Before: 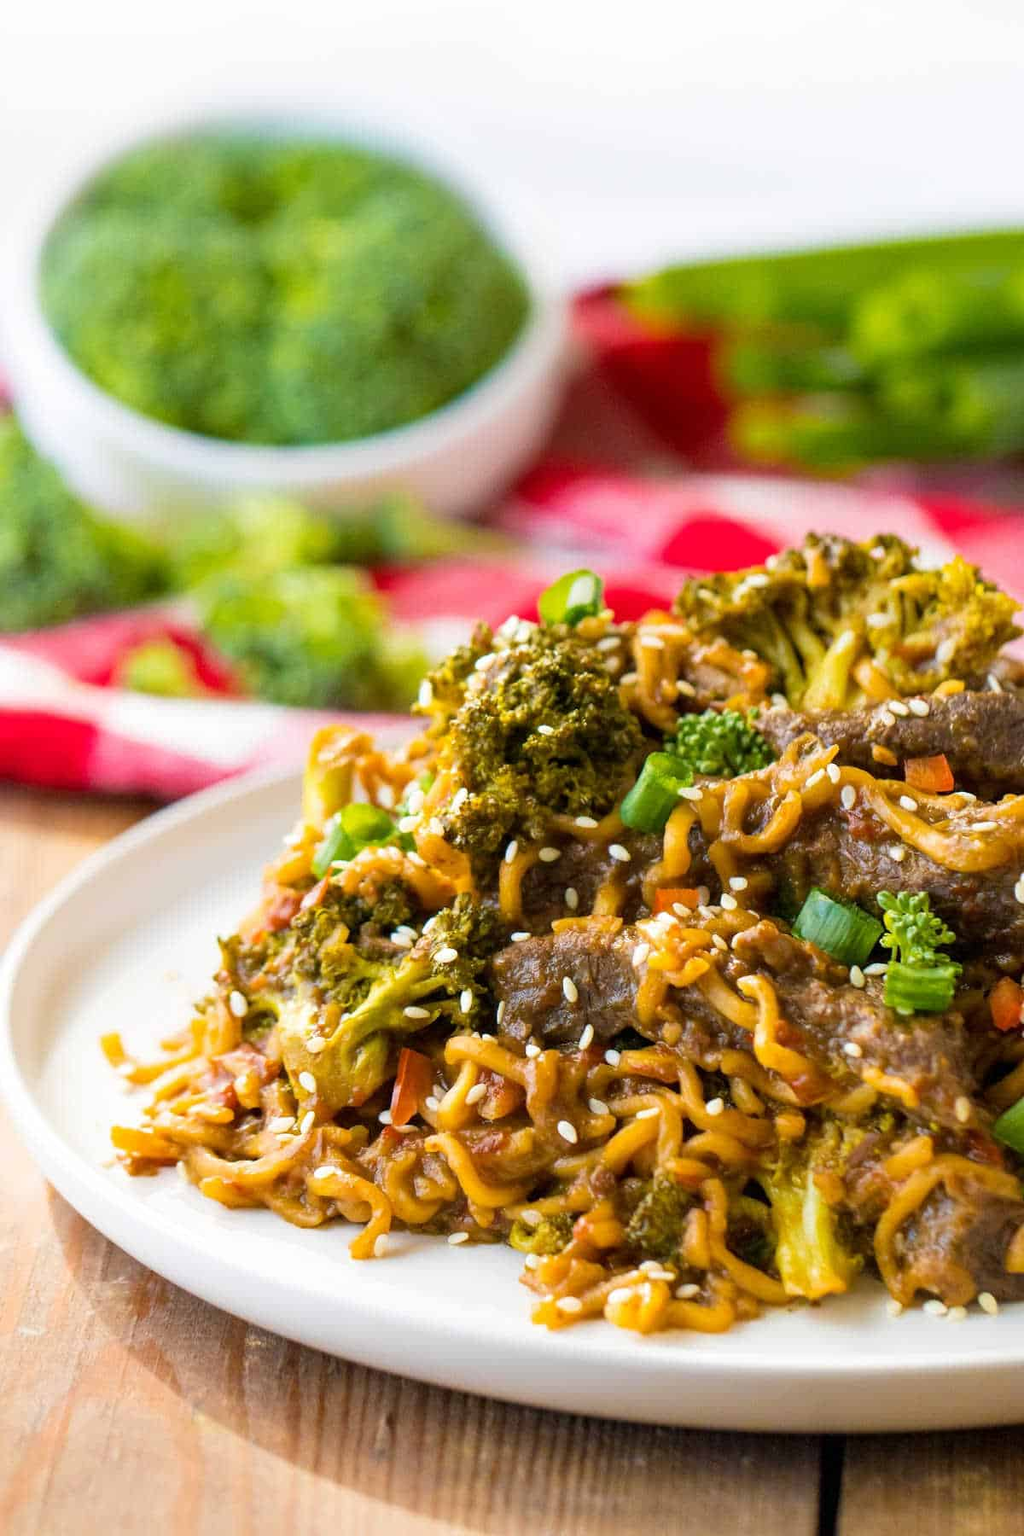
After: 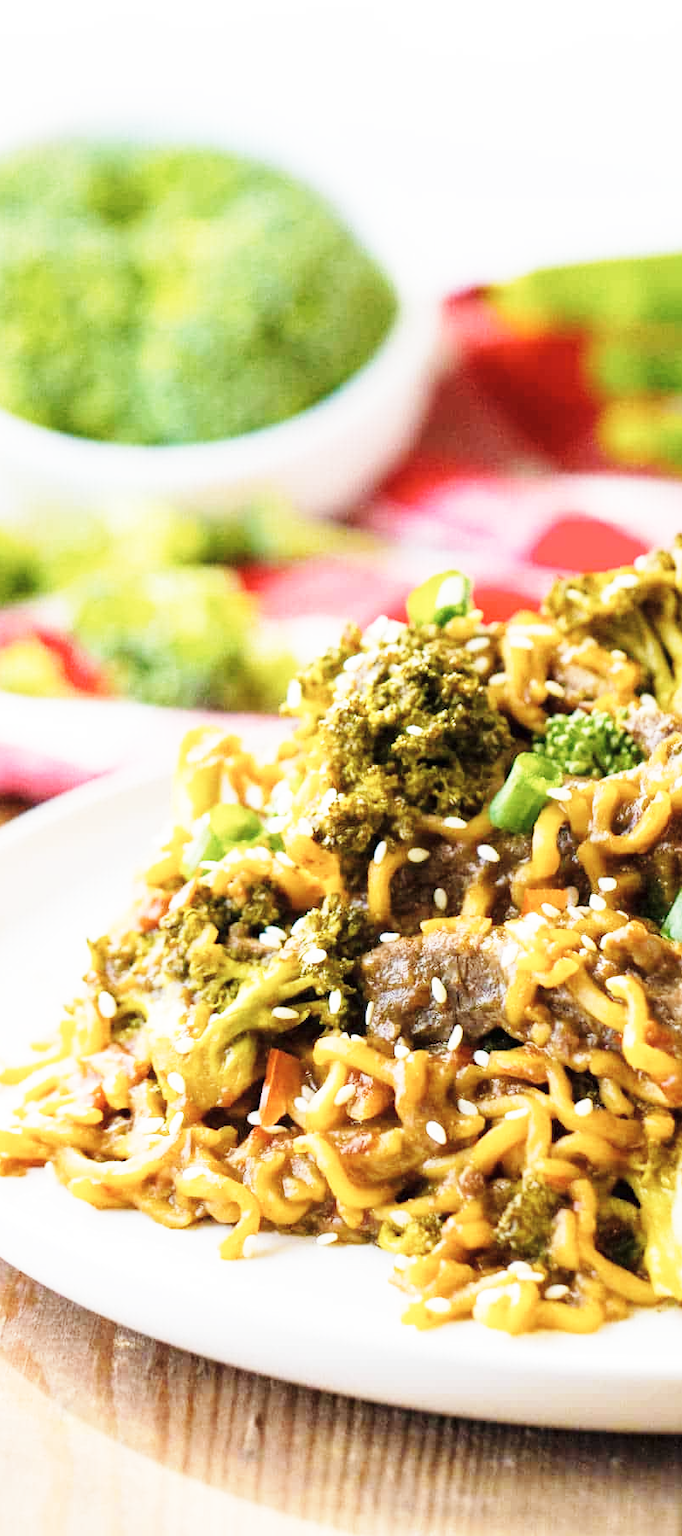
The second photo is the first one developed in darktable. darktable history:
color correction: highlights b* 0.056, saturation 0.791
base curve: curves: ch0 [(0, 0) (0.018, 0.026) (0.143, 0.37) (0.33, 0.731) (0.458, 0.853) (0.735, 0.965) (0.905, 0.986) (1, 1)], preserve colors none
crop and rotate: left 12.839%, right 20.553%
